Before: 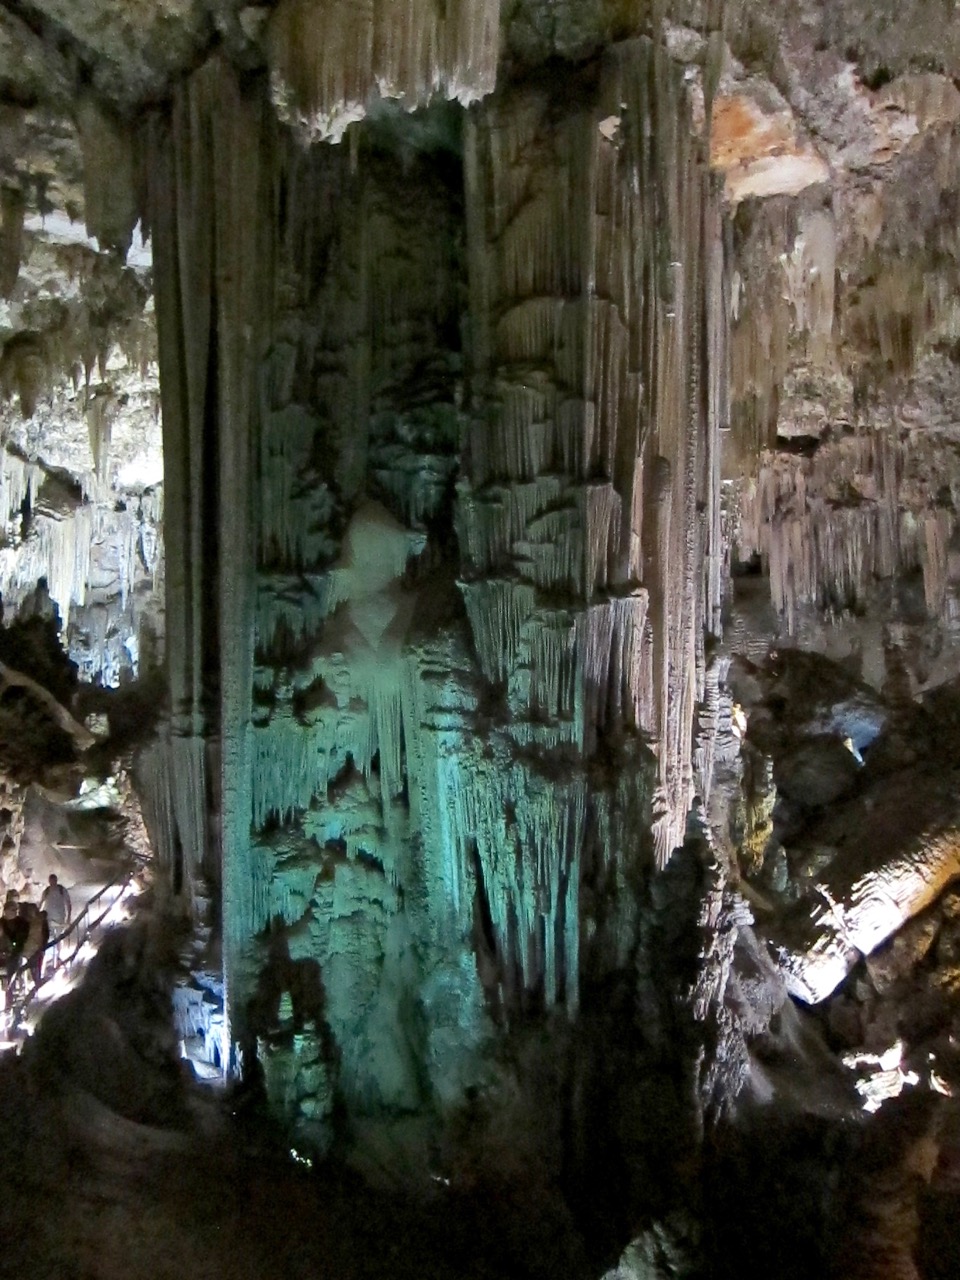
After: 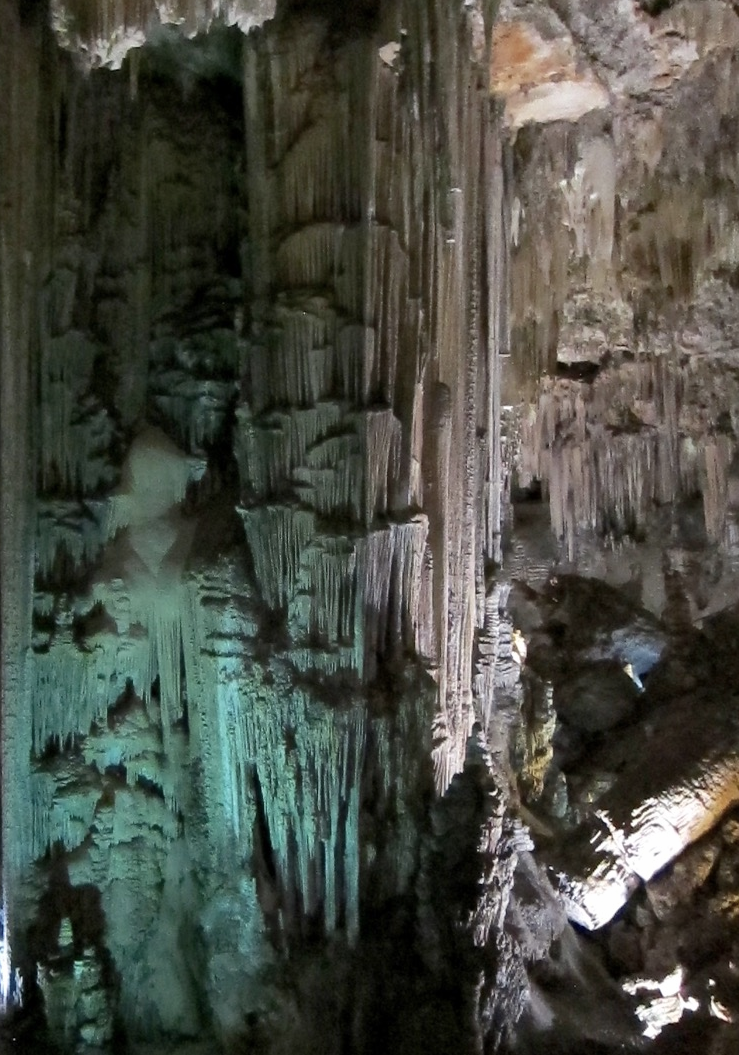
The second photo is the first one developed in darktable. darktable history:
color correction: highlights b* 0.066, saturation 0.808
base curve: curves: ch0 [(0, 0) (0.989, 0.992)], preserve colors none
crop: left 23.006%, top 5.817%, bottom 11.749%
